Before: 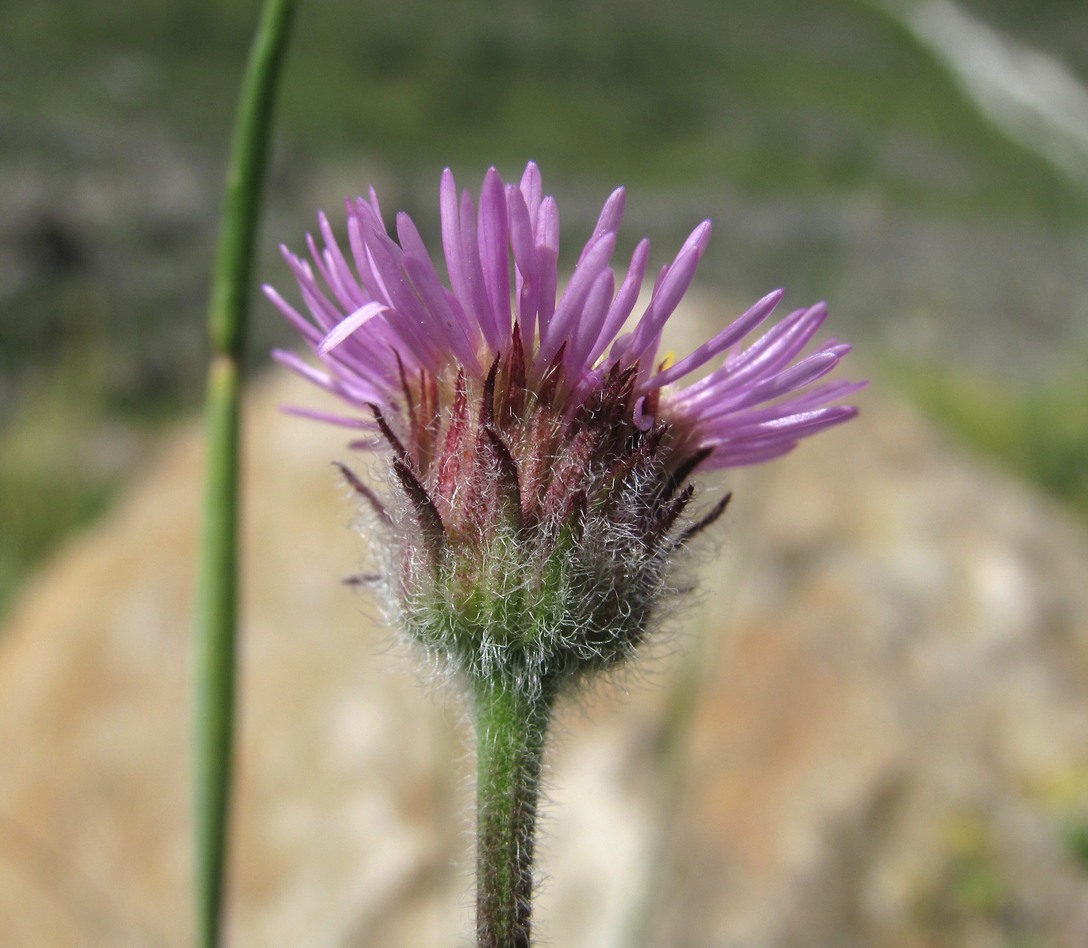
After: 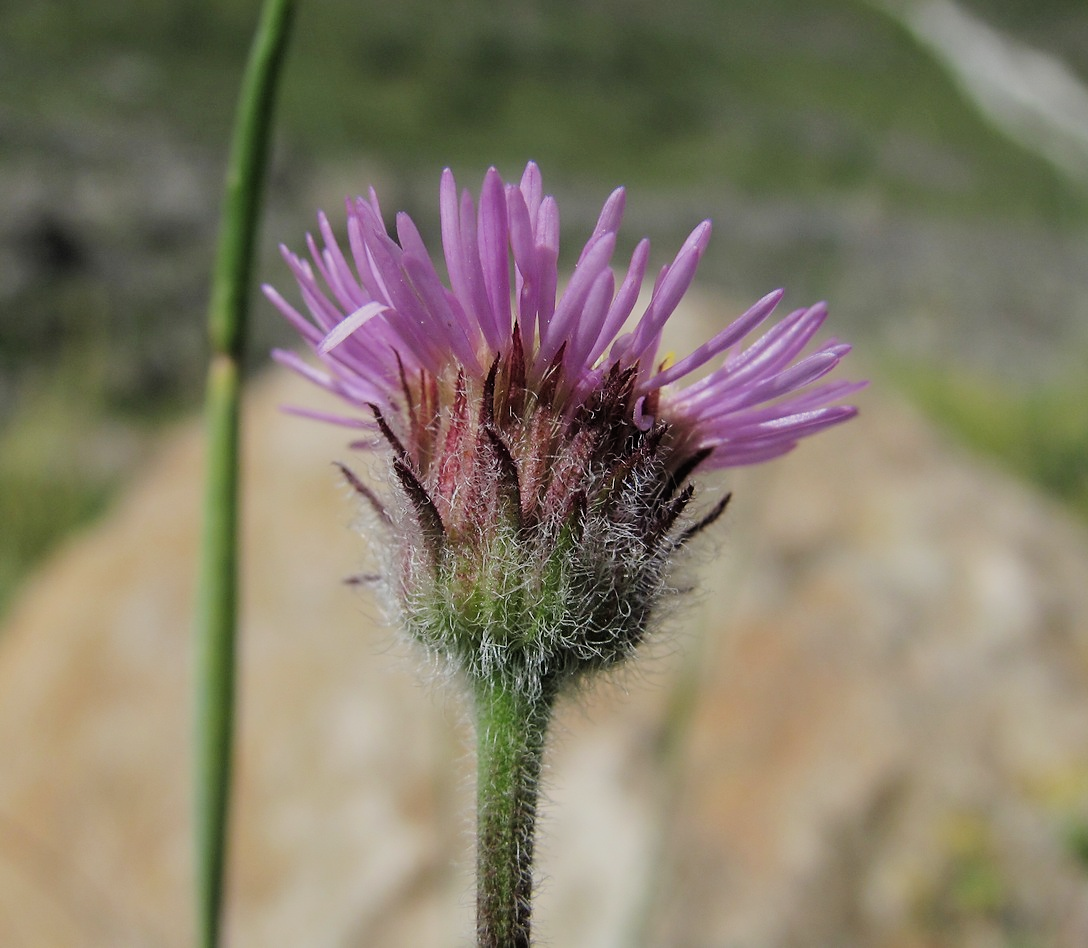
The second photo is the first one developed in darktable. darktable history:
sharpen: radius 1.559, amount 0.373, threshold 1.271
filmic rgb: black relative exposure -7.65 EV, white relative exposure 4.56 EV, hardness 3.61
